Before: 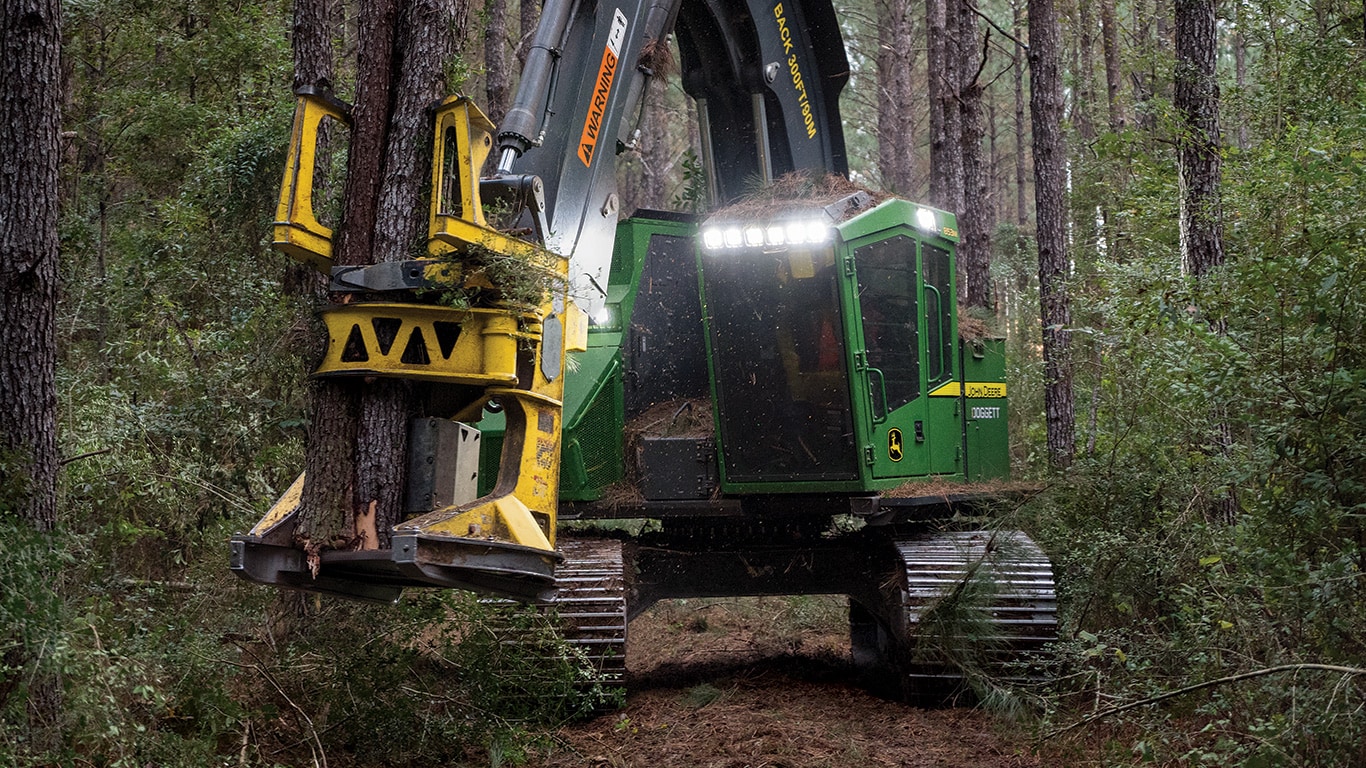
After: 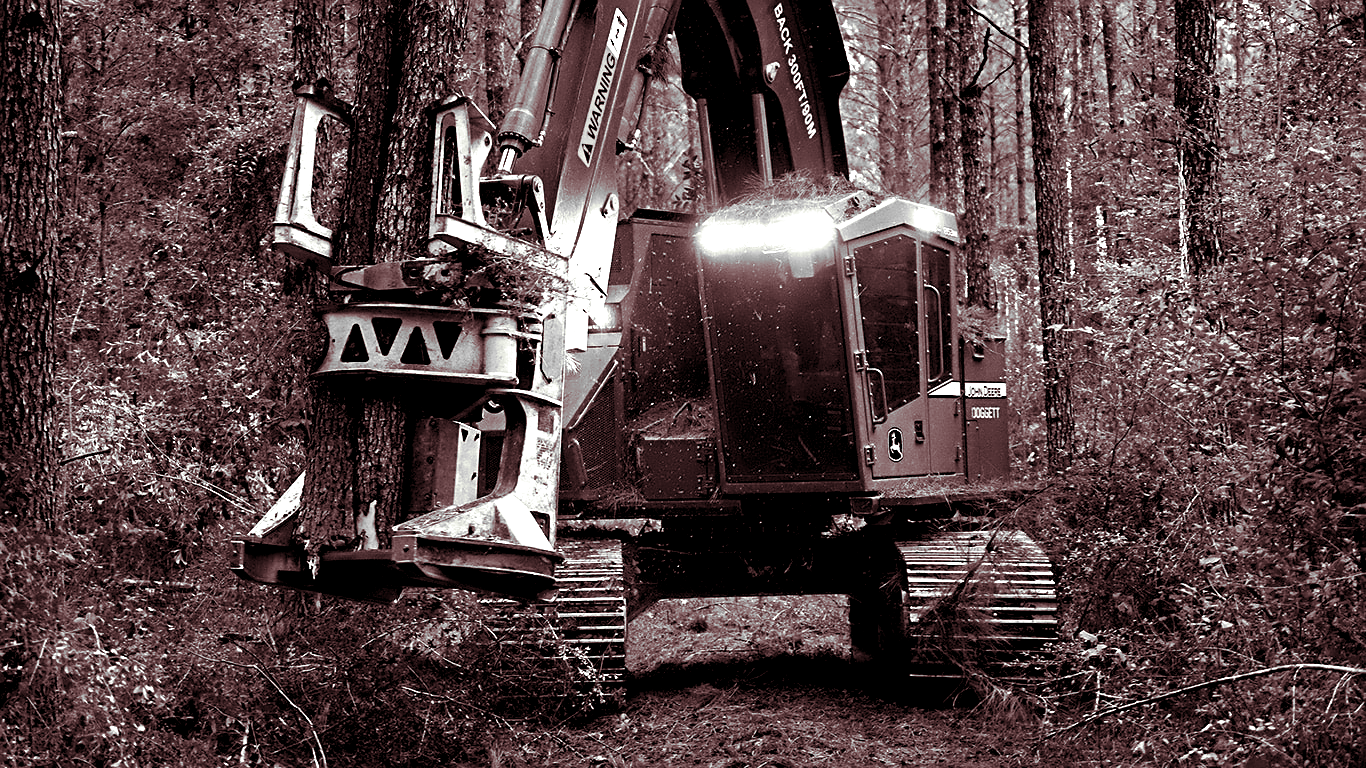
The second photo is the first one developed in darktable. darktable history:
split-toning: on, module defaults
sharpen: on, module defaults
contrast equalizer: y [[0.783, 0.666, 0.575, 0.77, 0.556, 0.501], [0.5 ×6], [0.5 ×6], [0, 0.02, 0.272, 0.399, 0.062, 0], [0 ×6]]
monochrome: on, module defaults
